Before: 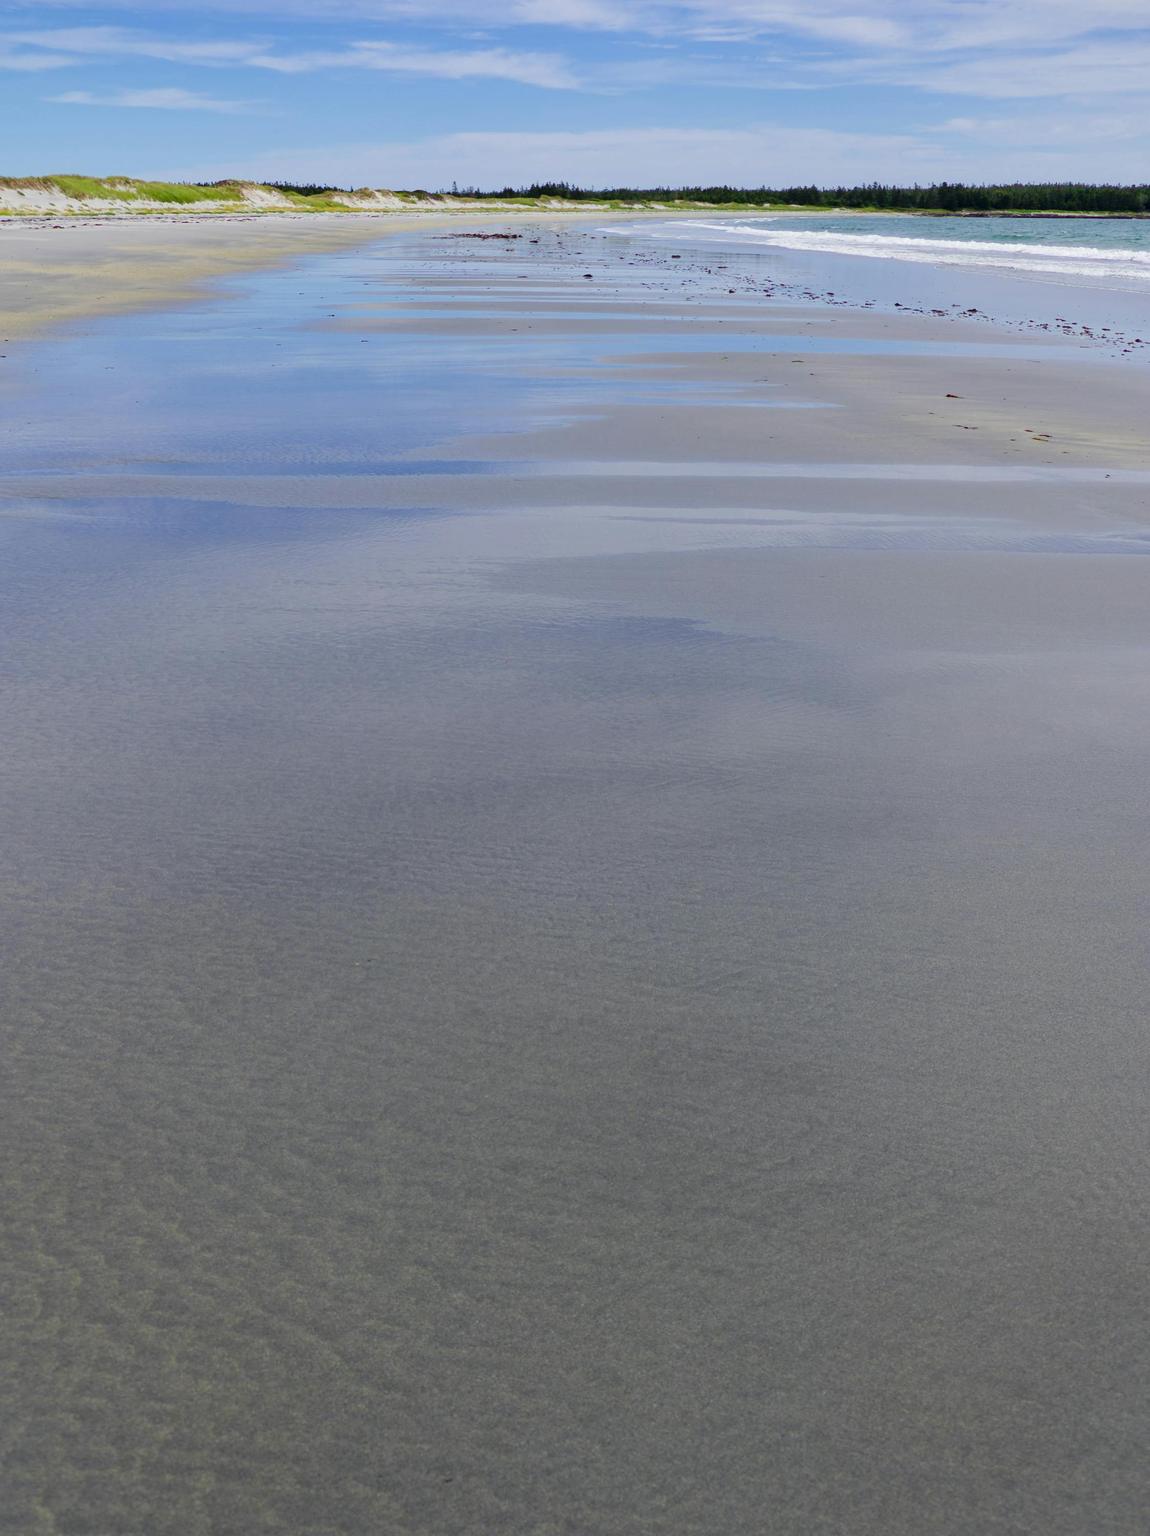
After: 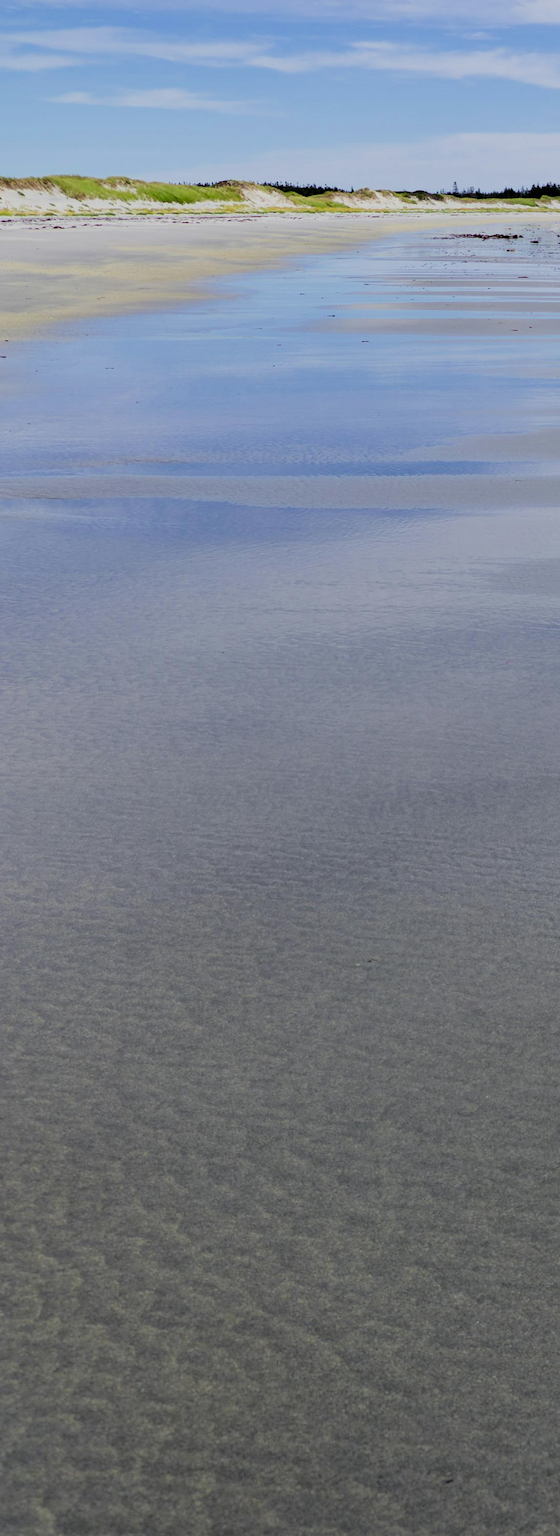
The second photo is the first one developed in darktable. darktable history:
crop and rotate: left 0.015%, top 0%, right 51.288%
filmic rgb: black relative exposure -5.07 EV, white relative exposure 3.99 EV, hardness 2.88, contrast 1.3, highlights saturation mix -8.68%
